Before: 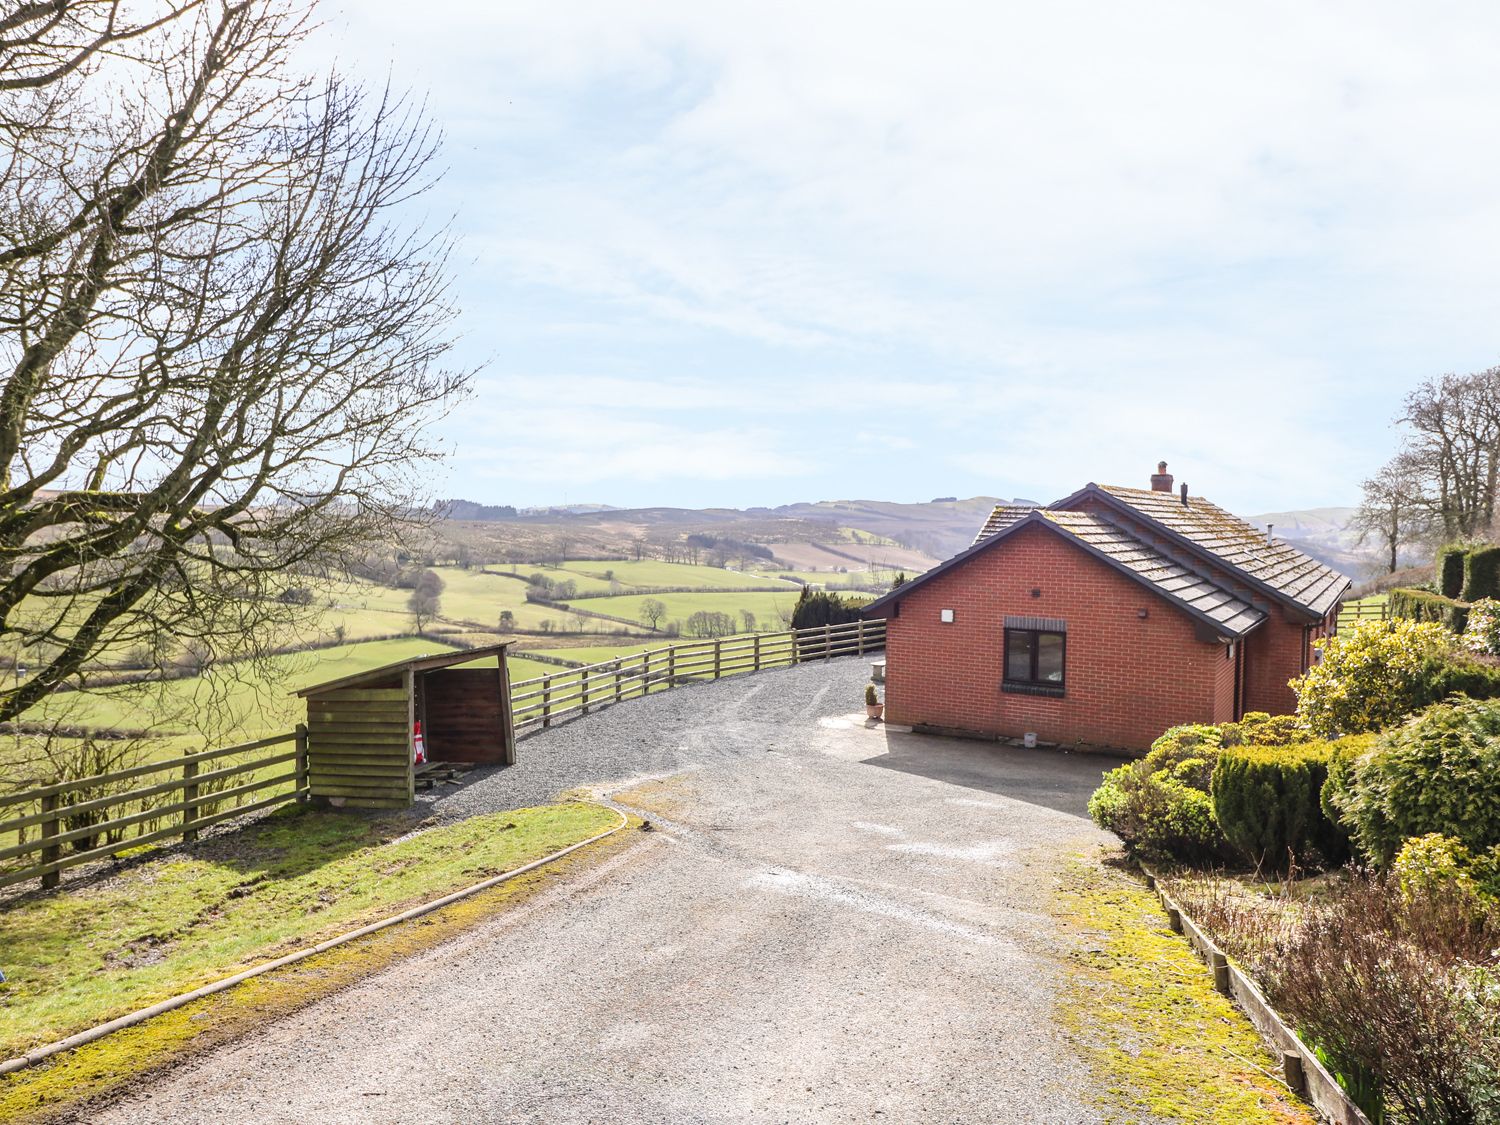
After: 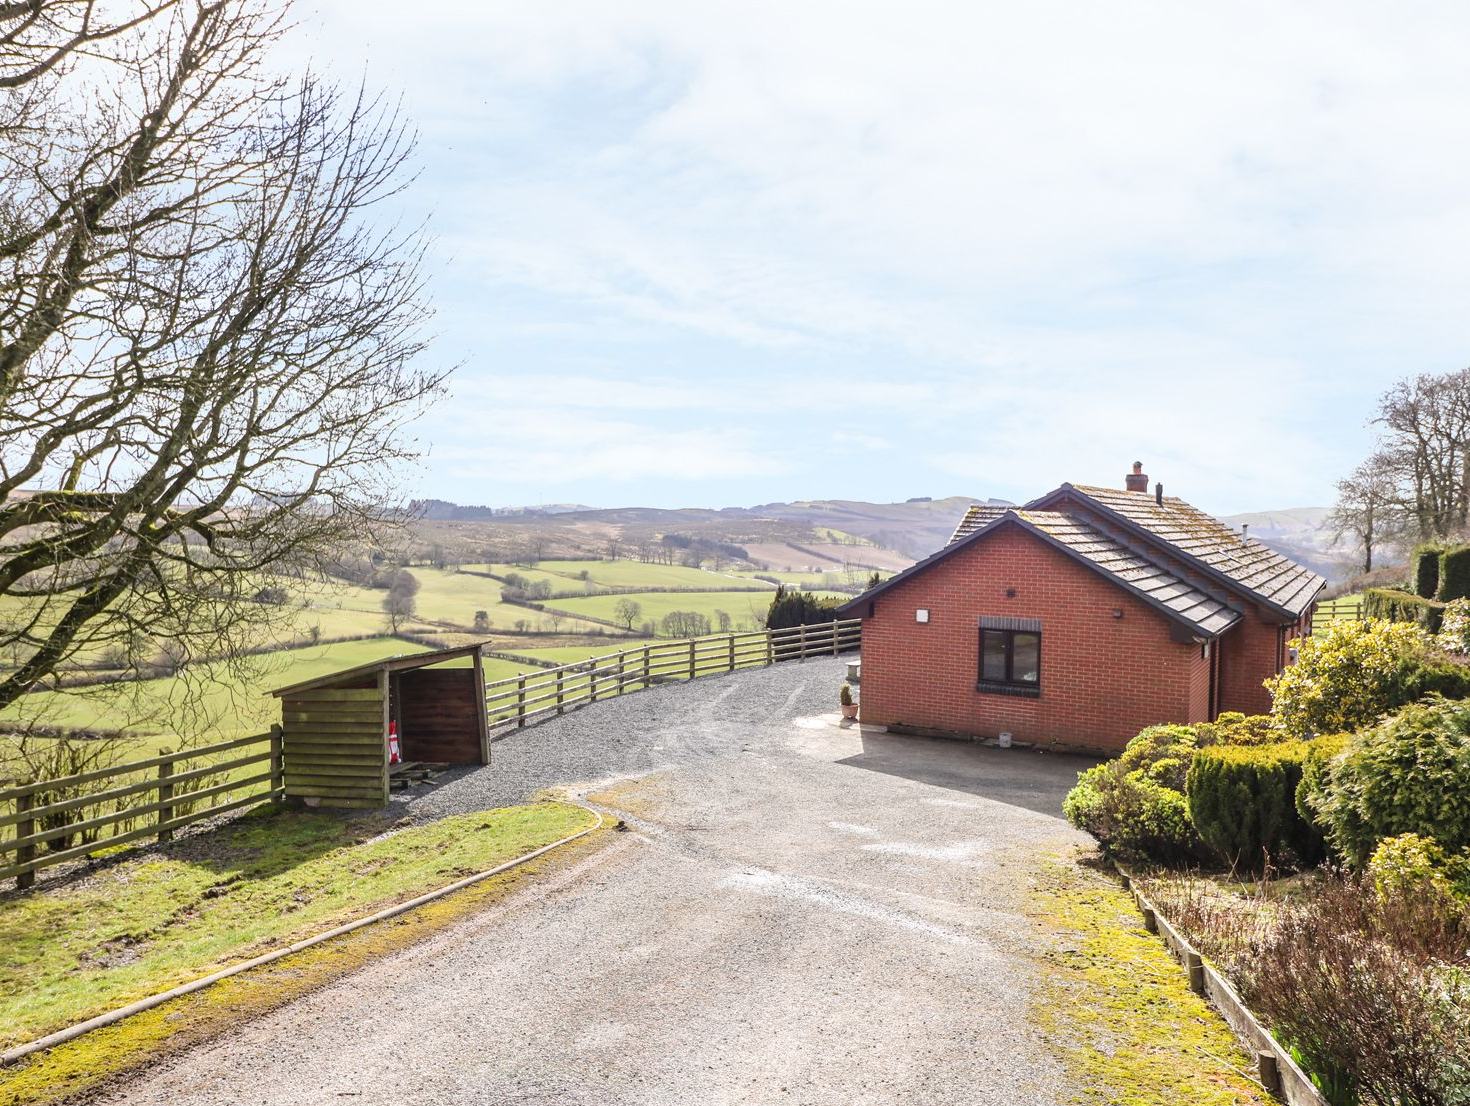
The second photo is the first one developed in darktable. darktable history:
crop: left 1.691%, right 0.27%, bottom 1.606%
